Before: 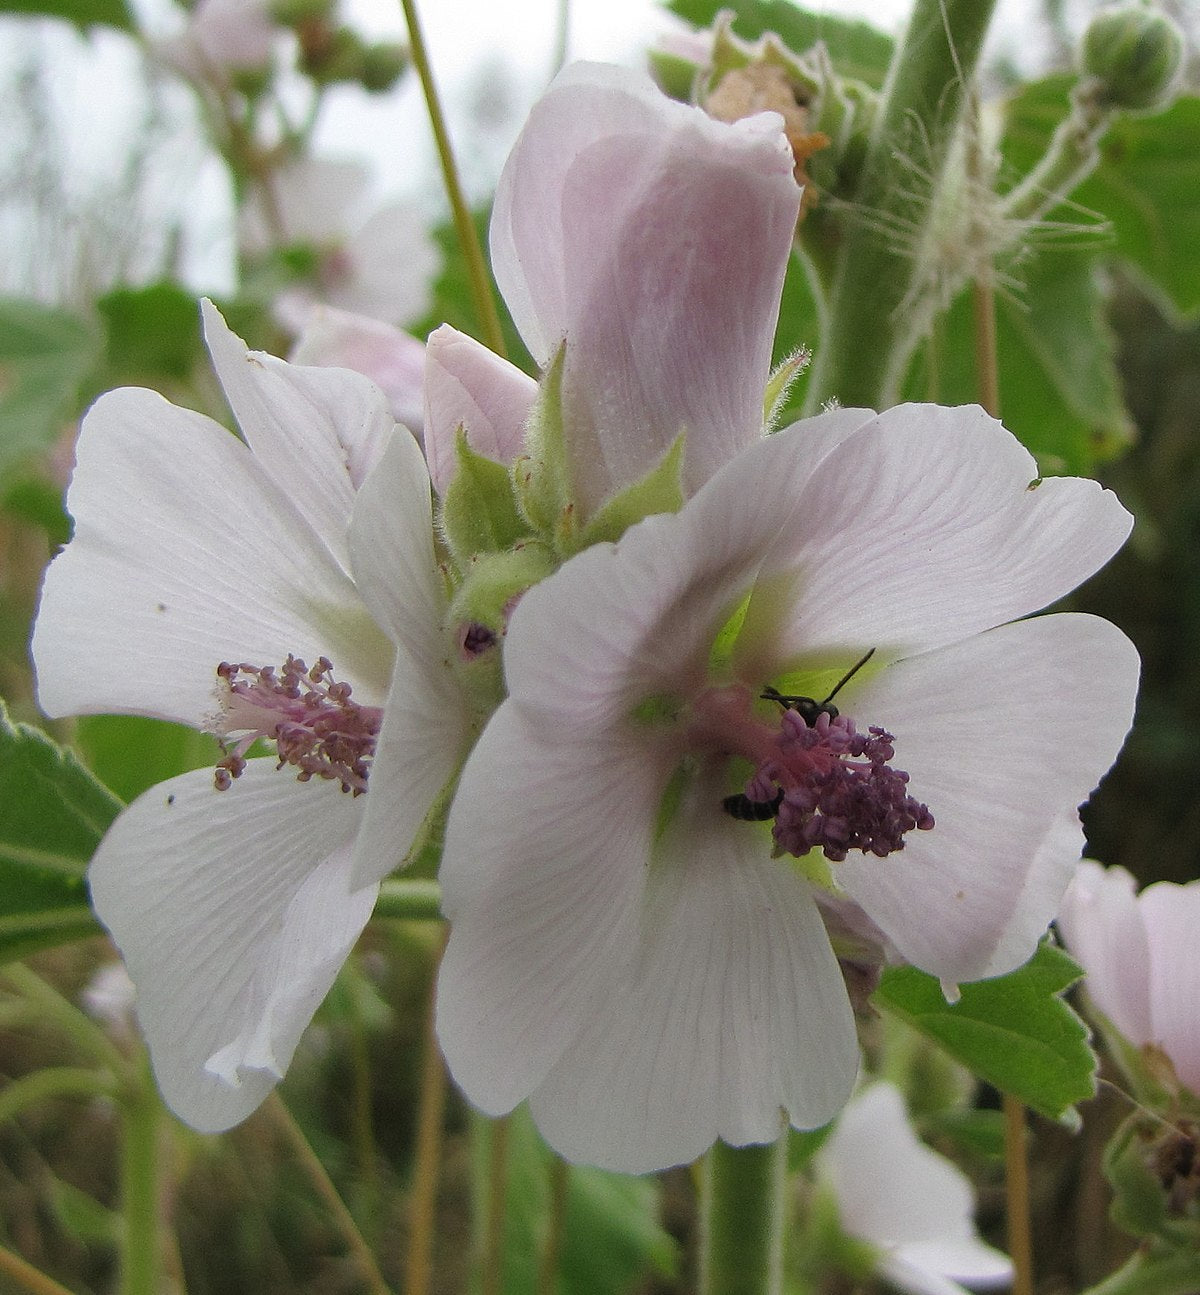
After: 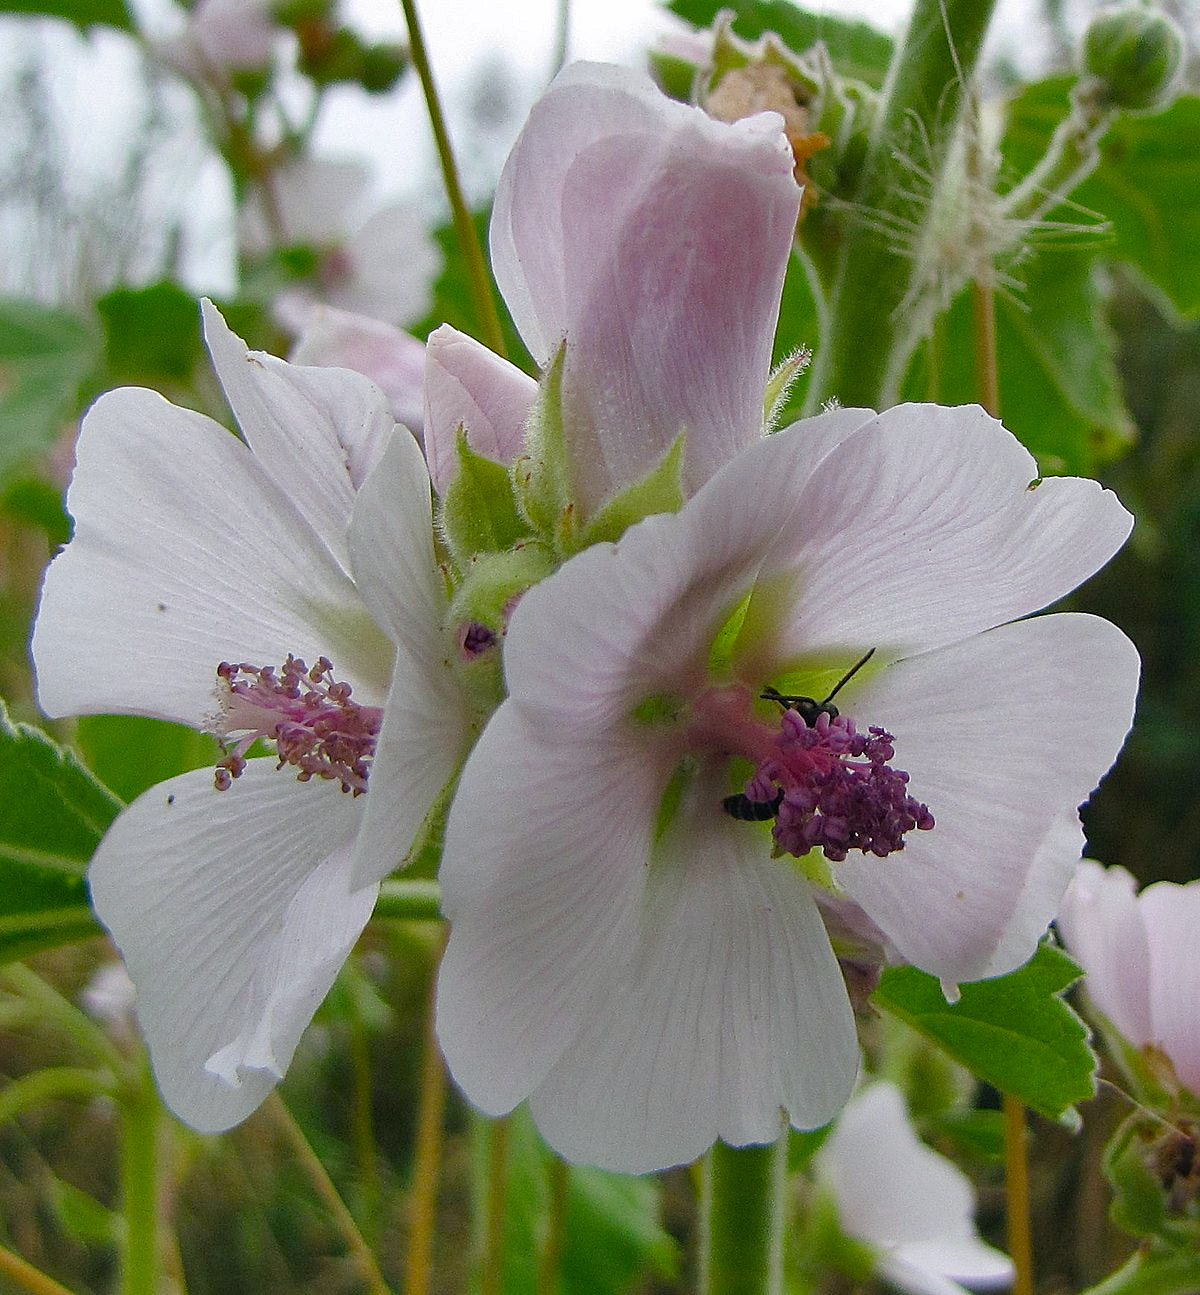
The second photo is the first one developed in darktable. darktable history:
shadows and highlights: highlights color adjustment 73.25%, low approximation 0.01, soften with gaussian
color balance rgb: power › chroma 0.974%, power › hue 252.04°, linear chroma grading › global chroma 14.43%, perceptual saturation grading › global saturation 20%, perceptual saturation grading › highlights -50.562%, perceptual saturation grading › shadows 30.32%, global vibrance 20%
sharpen: on, module defaults
